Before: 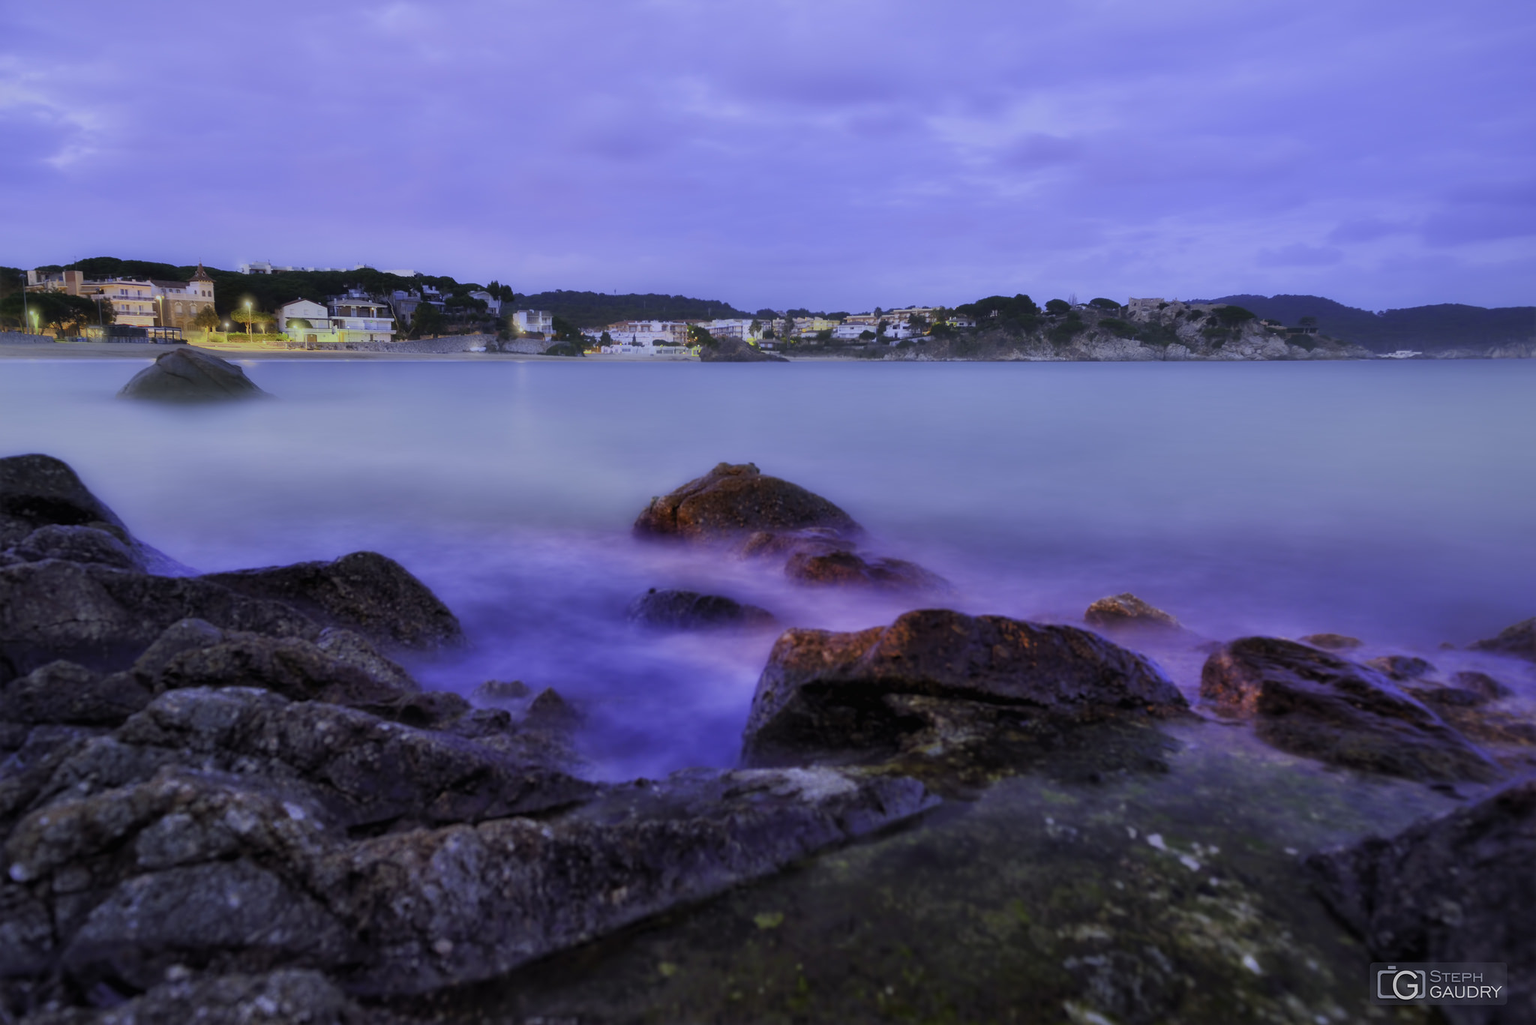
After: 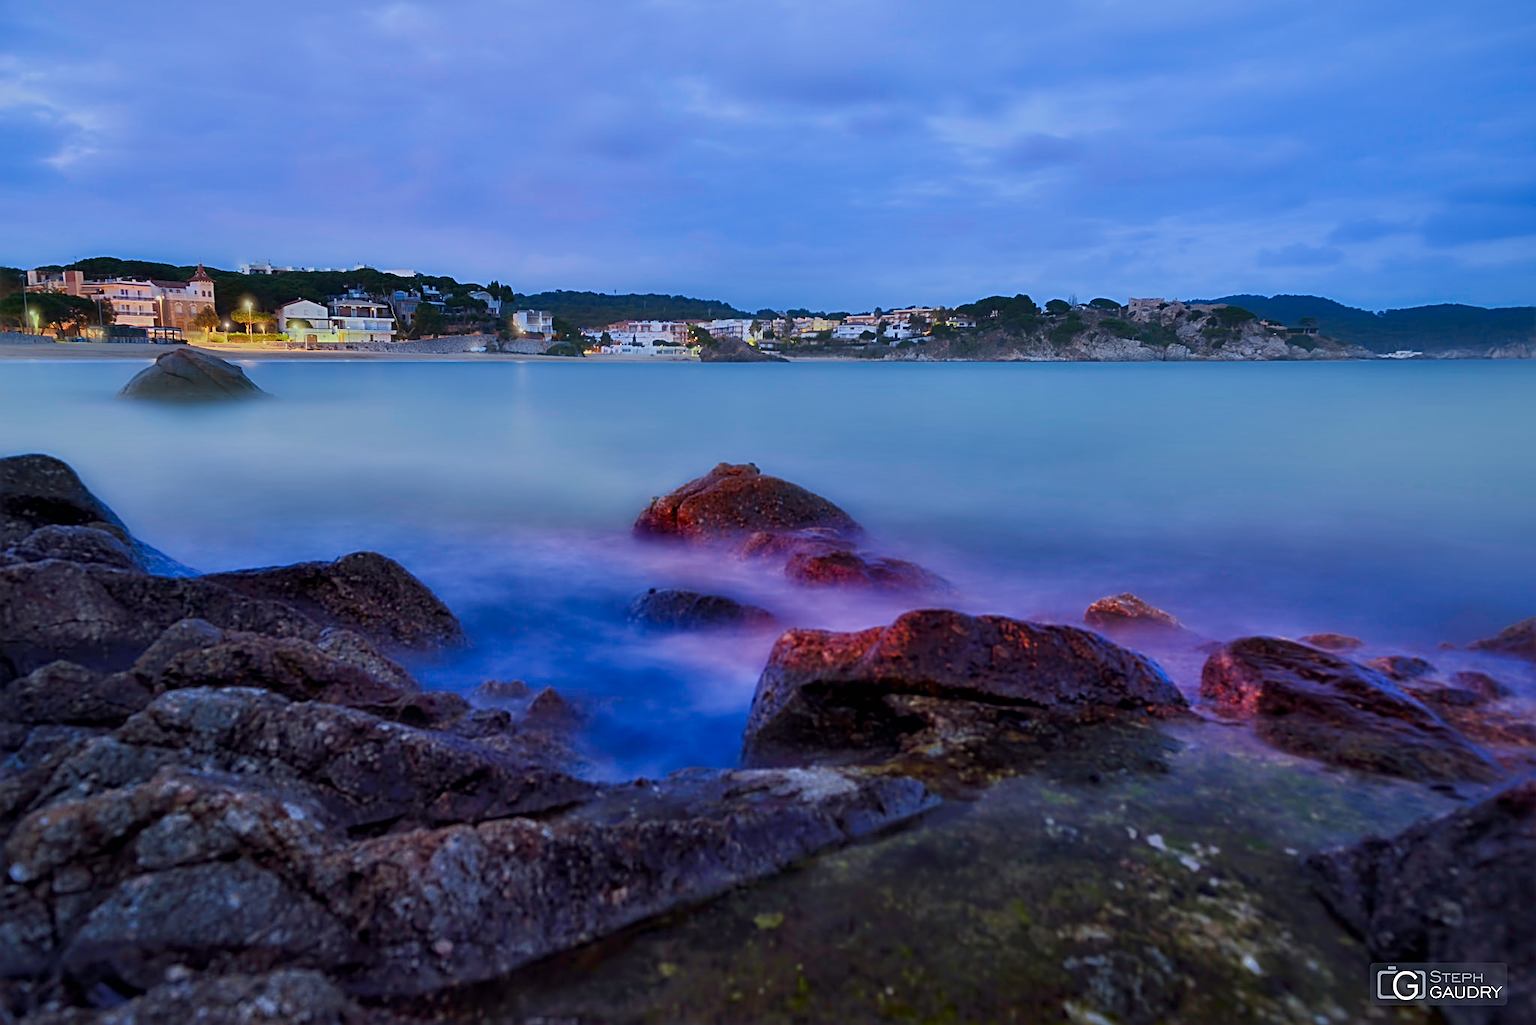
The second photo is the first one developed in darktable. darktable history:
sharpen: radius 3.013, amount 0.76
contrast brightness saturation: brightness -0.086
